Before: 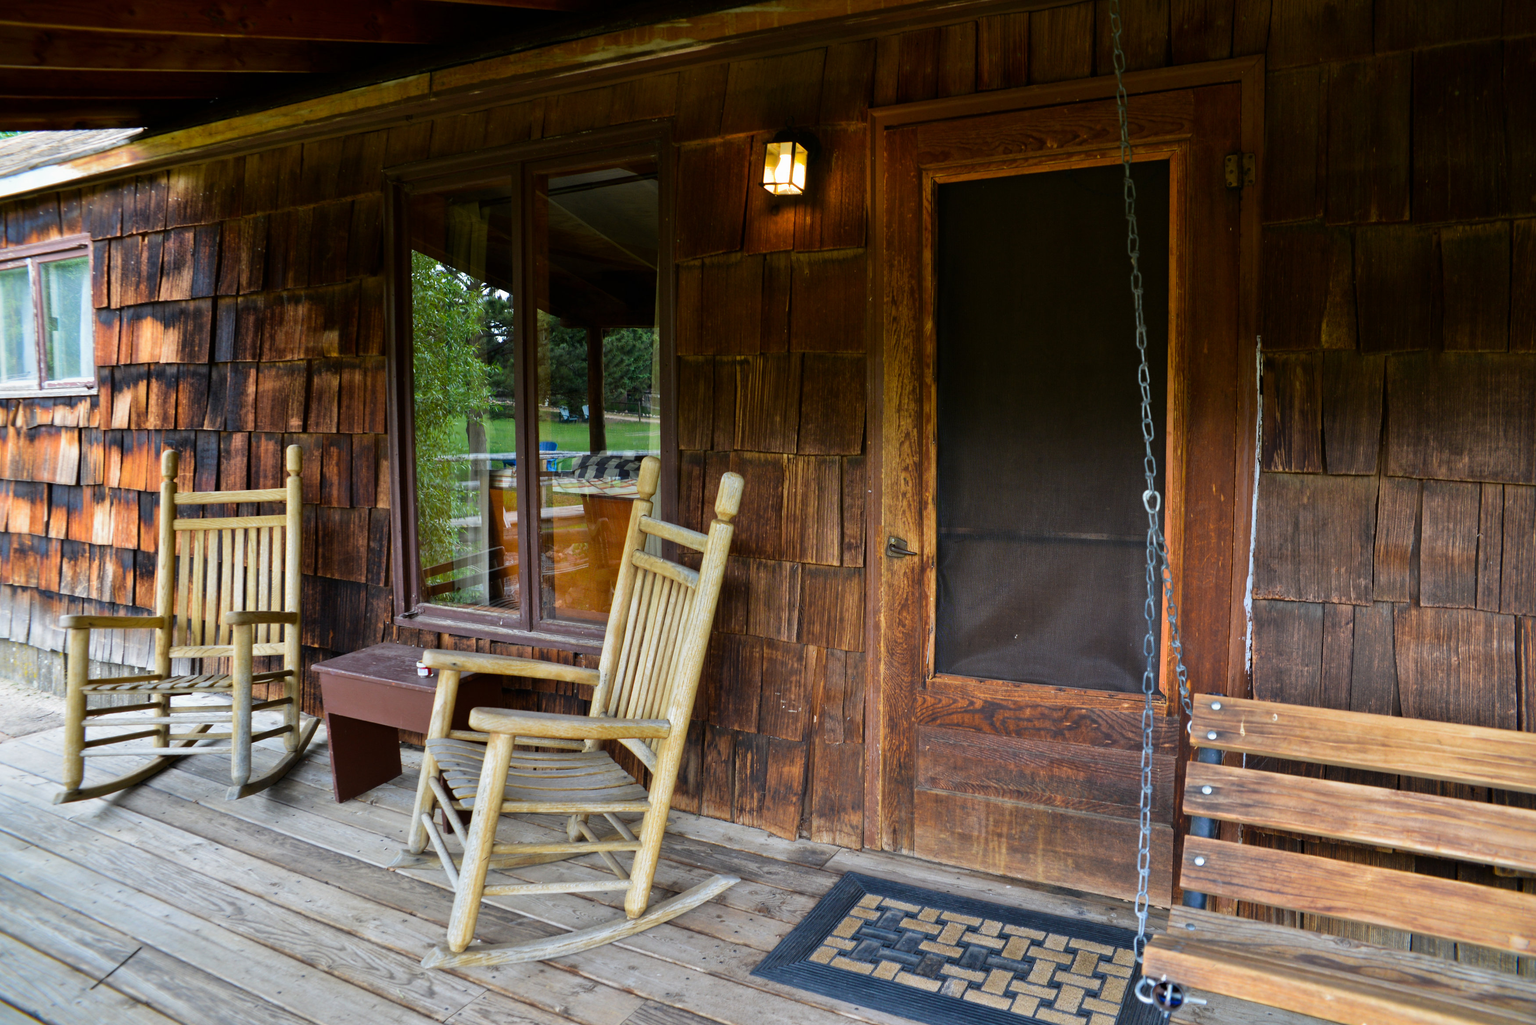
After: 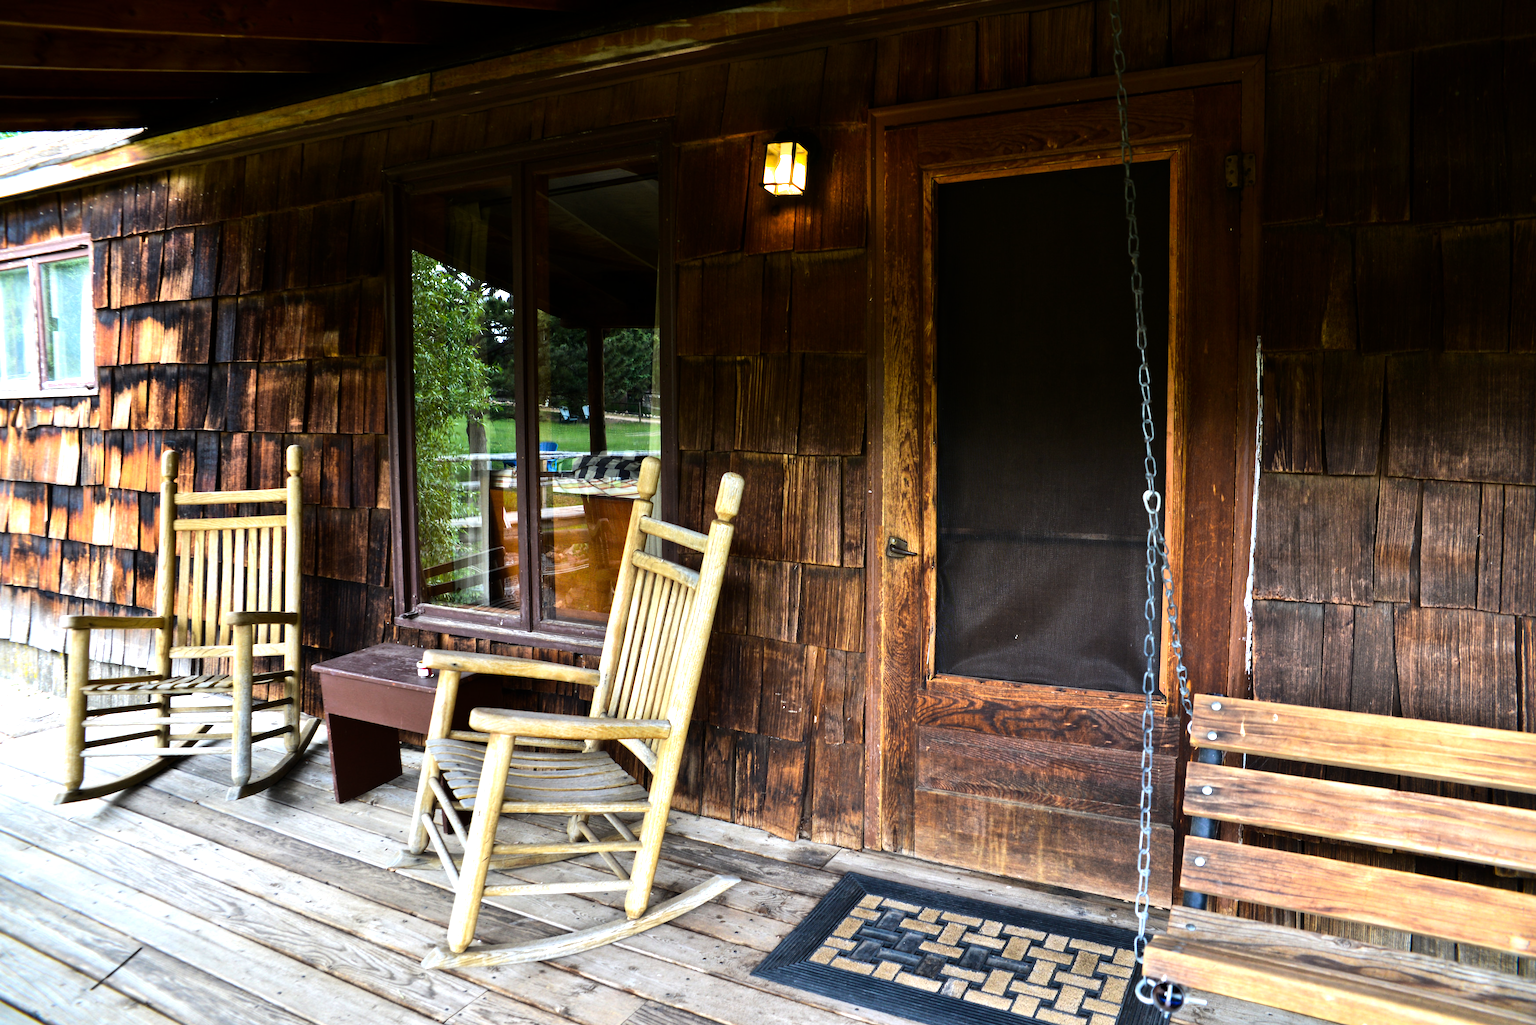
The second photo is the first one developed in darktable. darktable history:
tone equalizer: -8 EV -1.1 EV, -7 EV -1.03 EV, -6 EV -0.894 EV, -5 EV -0.538 EV, -3 EV 0.589 EV, -2 EV 0.866 EV, -1 EV 0.986 EV, +0 EV 1.08 EV, edges refinement/feathering 500, mask exposure compensation -1.57 EV, preserve details no
